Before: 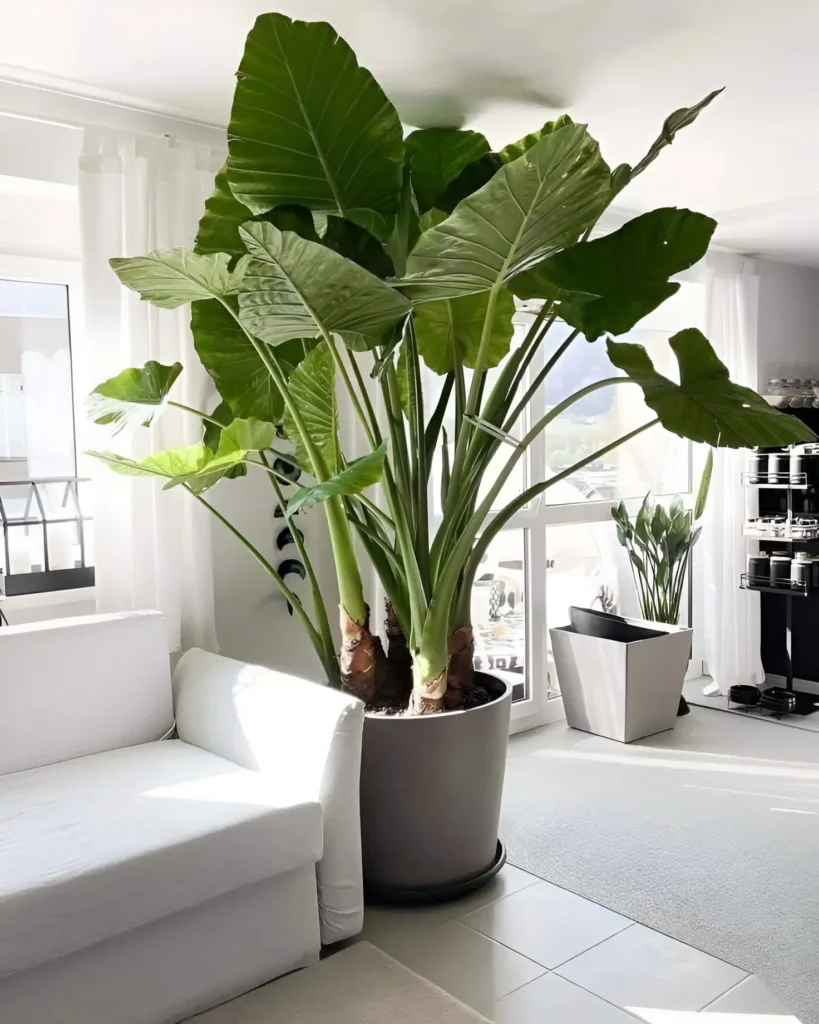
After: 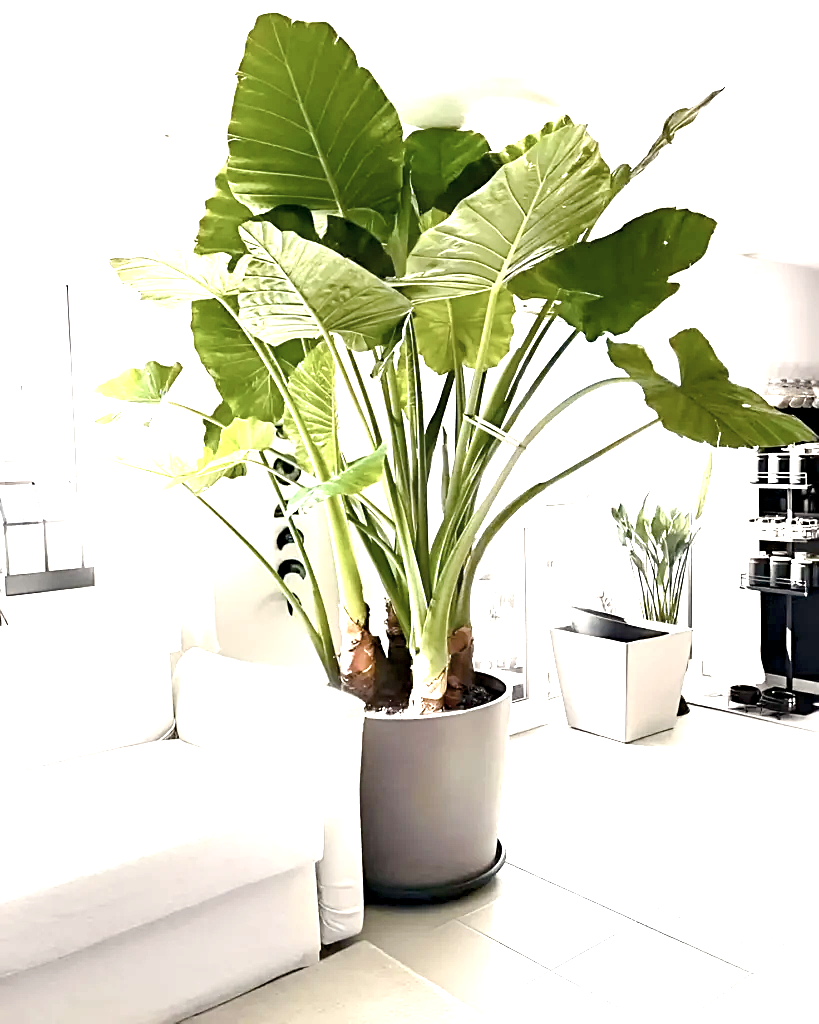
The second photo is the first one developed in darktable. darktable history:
contrast brightness saturation: contrast 0.098, saturation -0.375
color balance rgb: highlights gain › chroma 2.249%, highlights gain › hue 75.25°, linear chroma grading › global chroma 15.018%, perceptual saturation grading › global saturation 0.726%, perceptual saturation grading › mid-tones 6.336%, perceptual saturation grading › shadows 72.211%
exposure: black level correction 0.001, exposure 1.99 EV, compensate highlight preservation false
sharpen: on, module defaults
